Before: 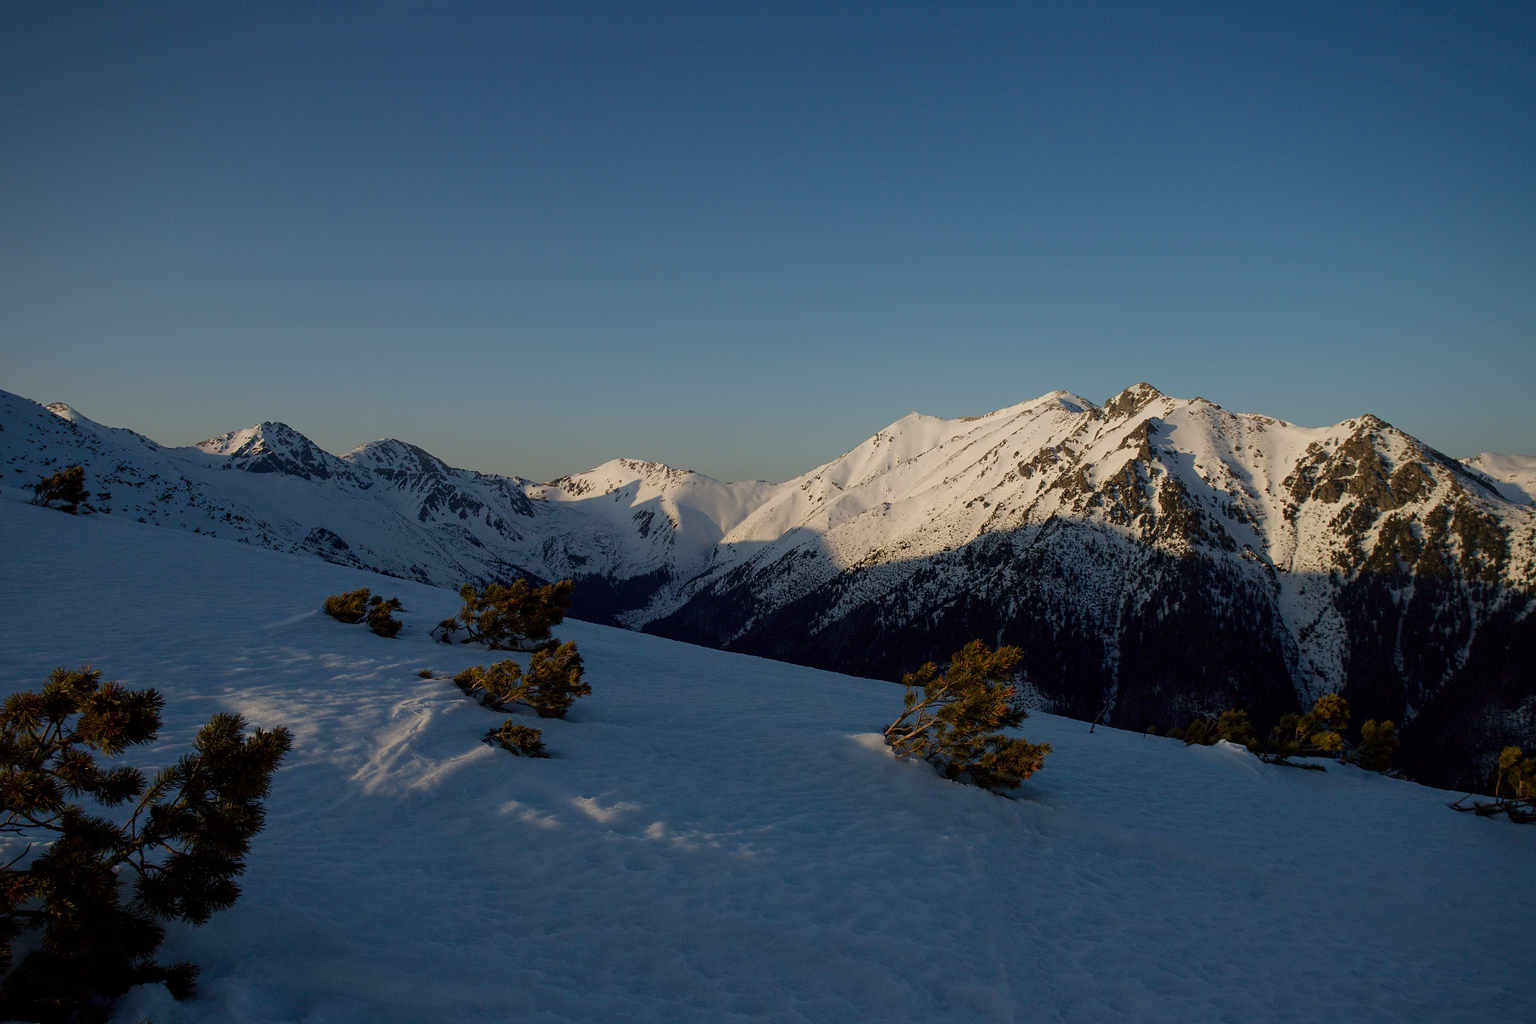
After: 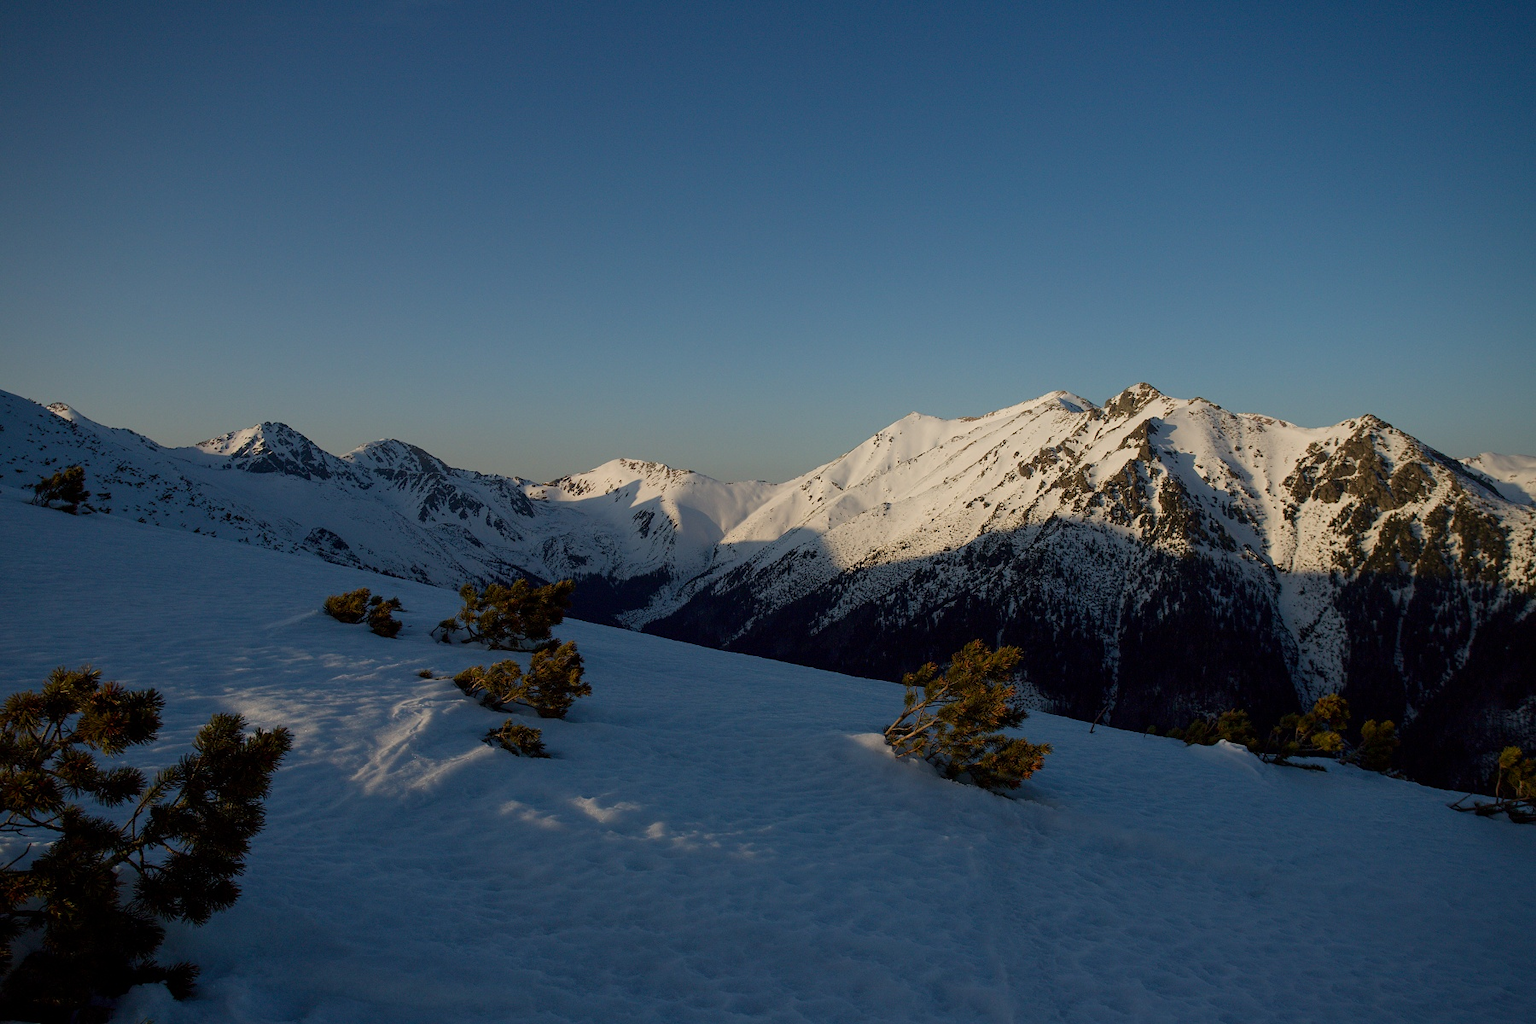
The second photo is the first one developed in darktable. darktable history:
contrast brightness saturation: contrast 0.074
color correction: highlights a* -0.224, highlights b* -0.112
